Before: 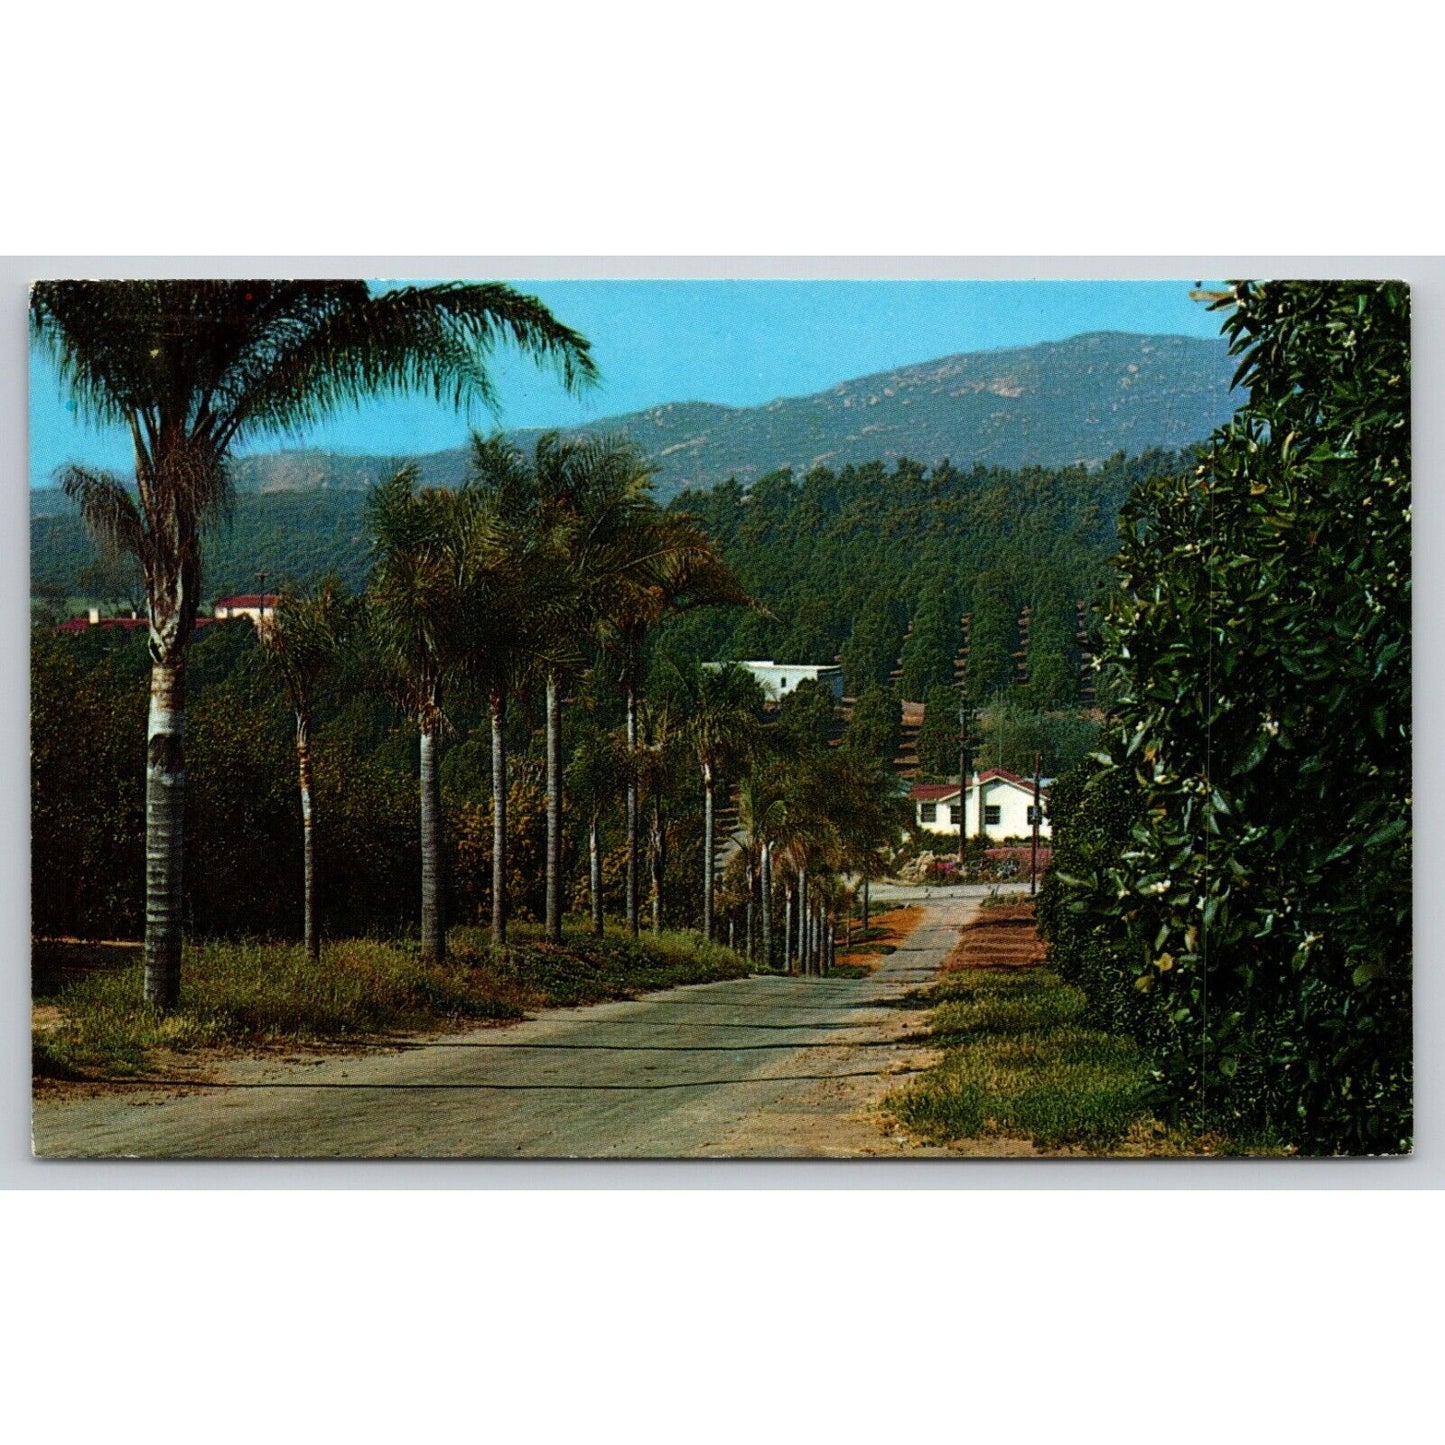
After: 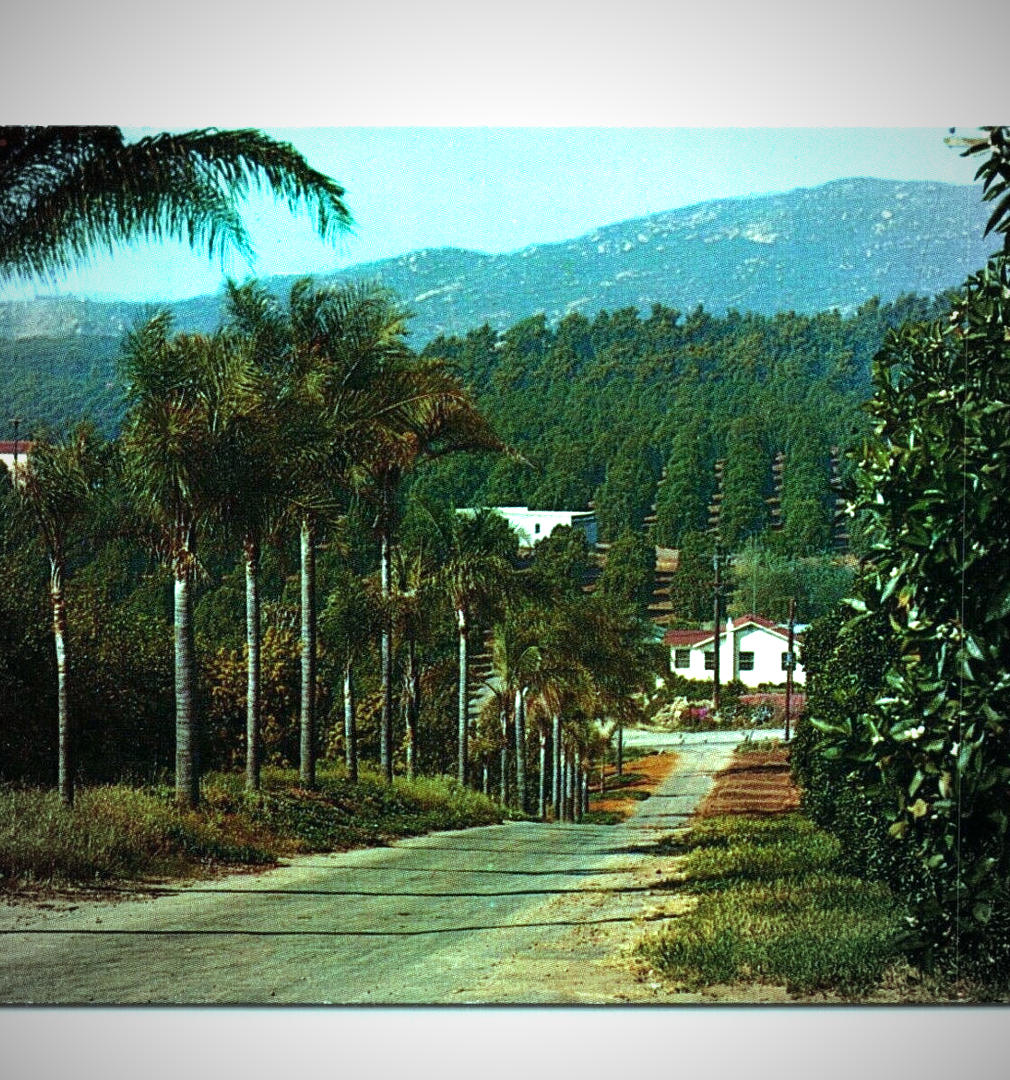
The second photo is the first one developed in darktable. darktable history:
velvia: strength 15%
vignetting: fall-off start 74.49%, fall-off radius 65.9%, brightness -0.628, saturation -0.68
exposure: black level correction 0, exposure 1 EV, compensate highlight preservation false
crop and rotate: left 17.046%, top 10.659%, right 12.989%, bottom 14.553%
color balance: mode lift, gamma, gain (sRGB), lift [0.997, 0.979, 1.021, 1.011], gamma [1, 1.084, 0.916, 0.998], gain [1, 0.87, 1.13, 1.101], contrast 4.55%, contrast fulcrum 38.24%, output saturation 104.09%
